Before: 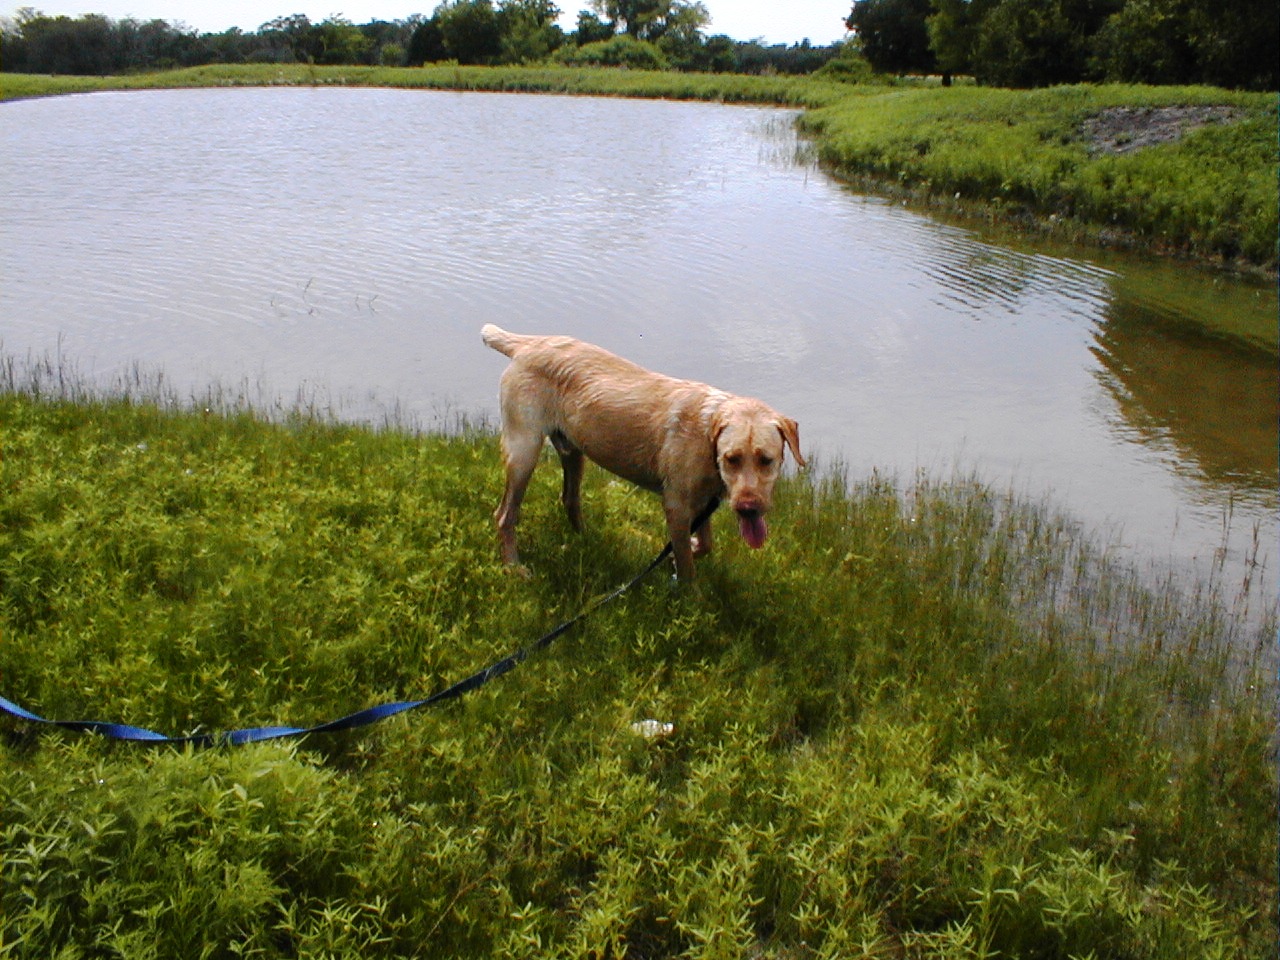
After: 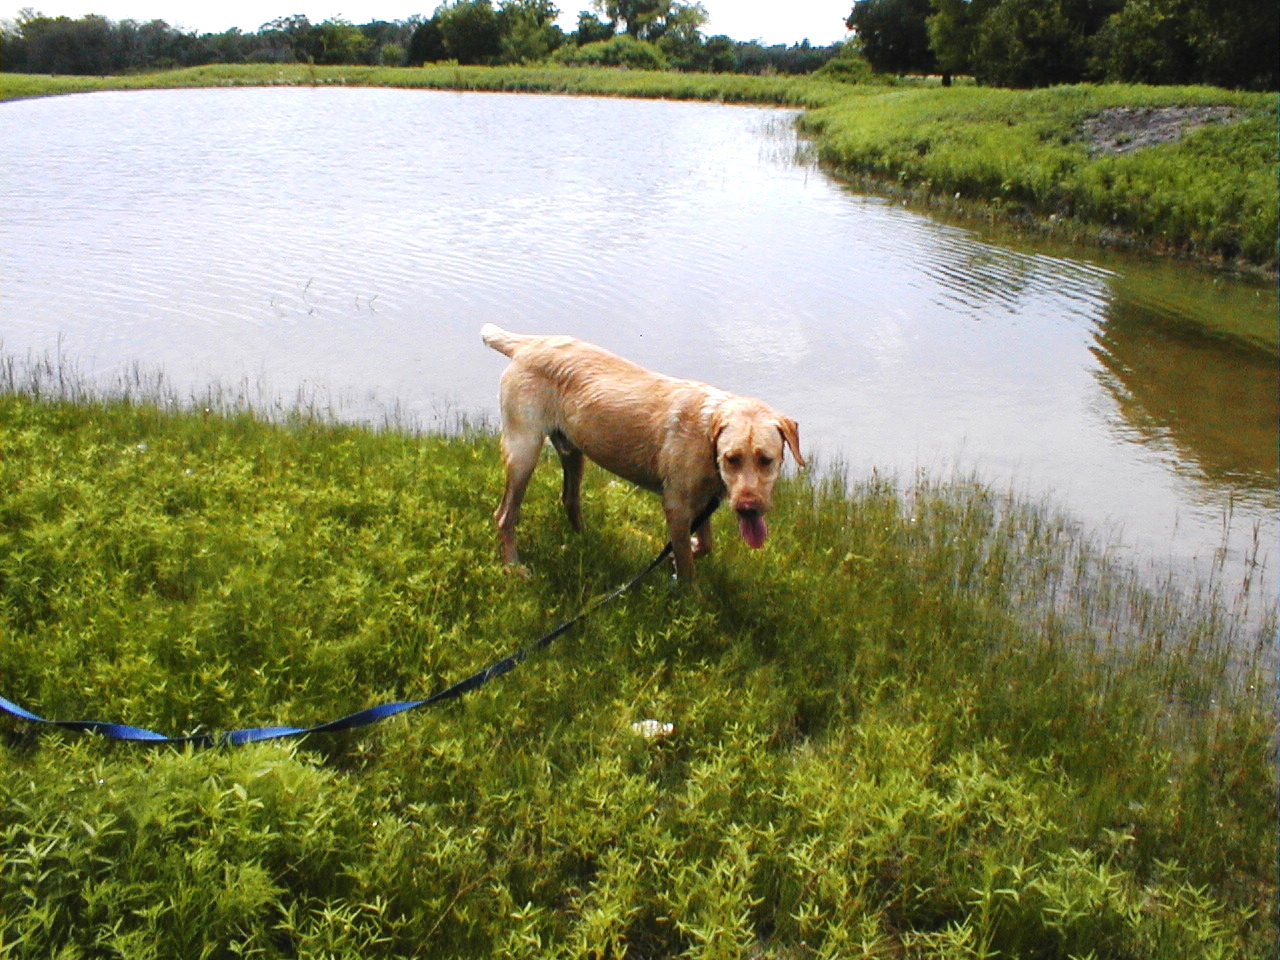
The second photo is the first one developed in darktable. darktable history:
exposure: black level correction -0.002, exposure 0.54 EV, compensate highlight preservation false
